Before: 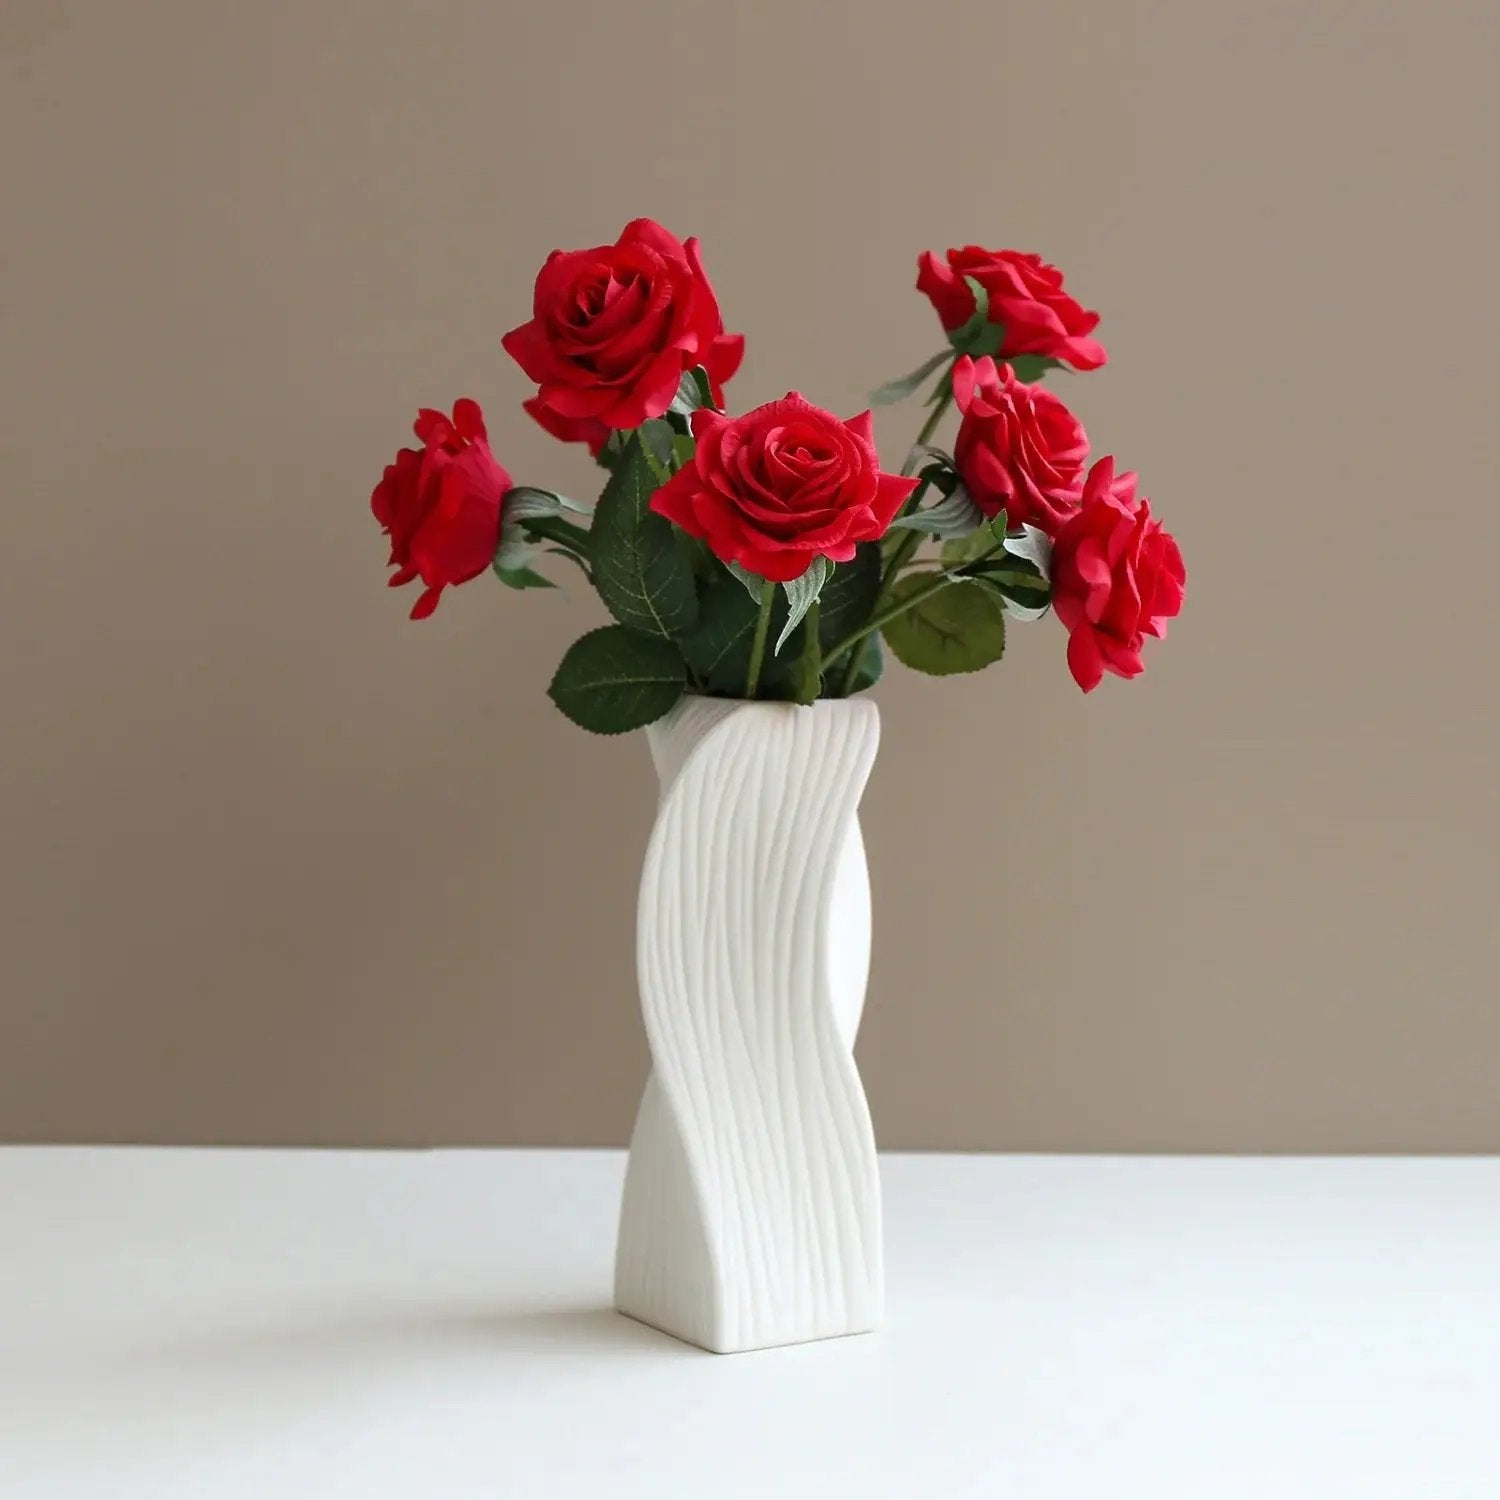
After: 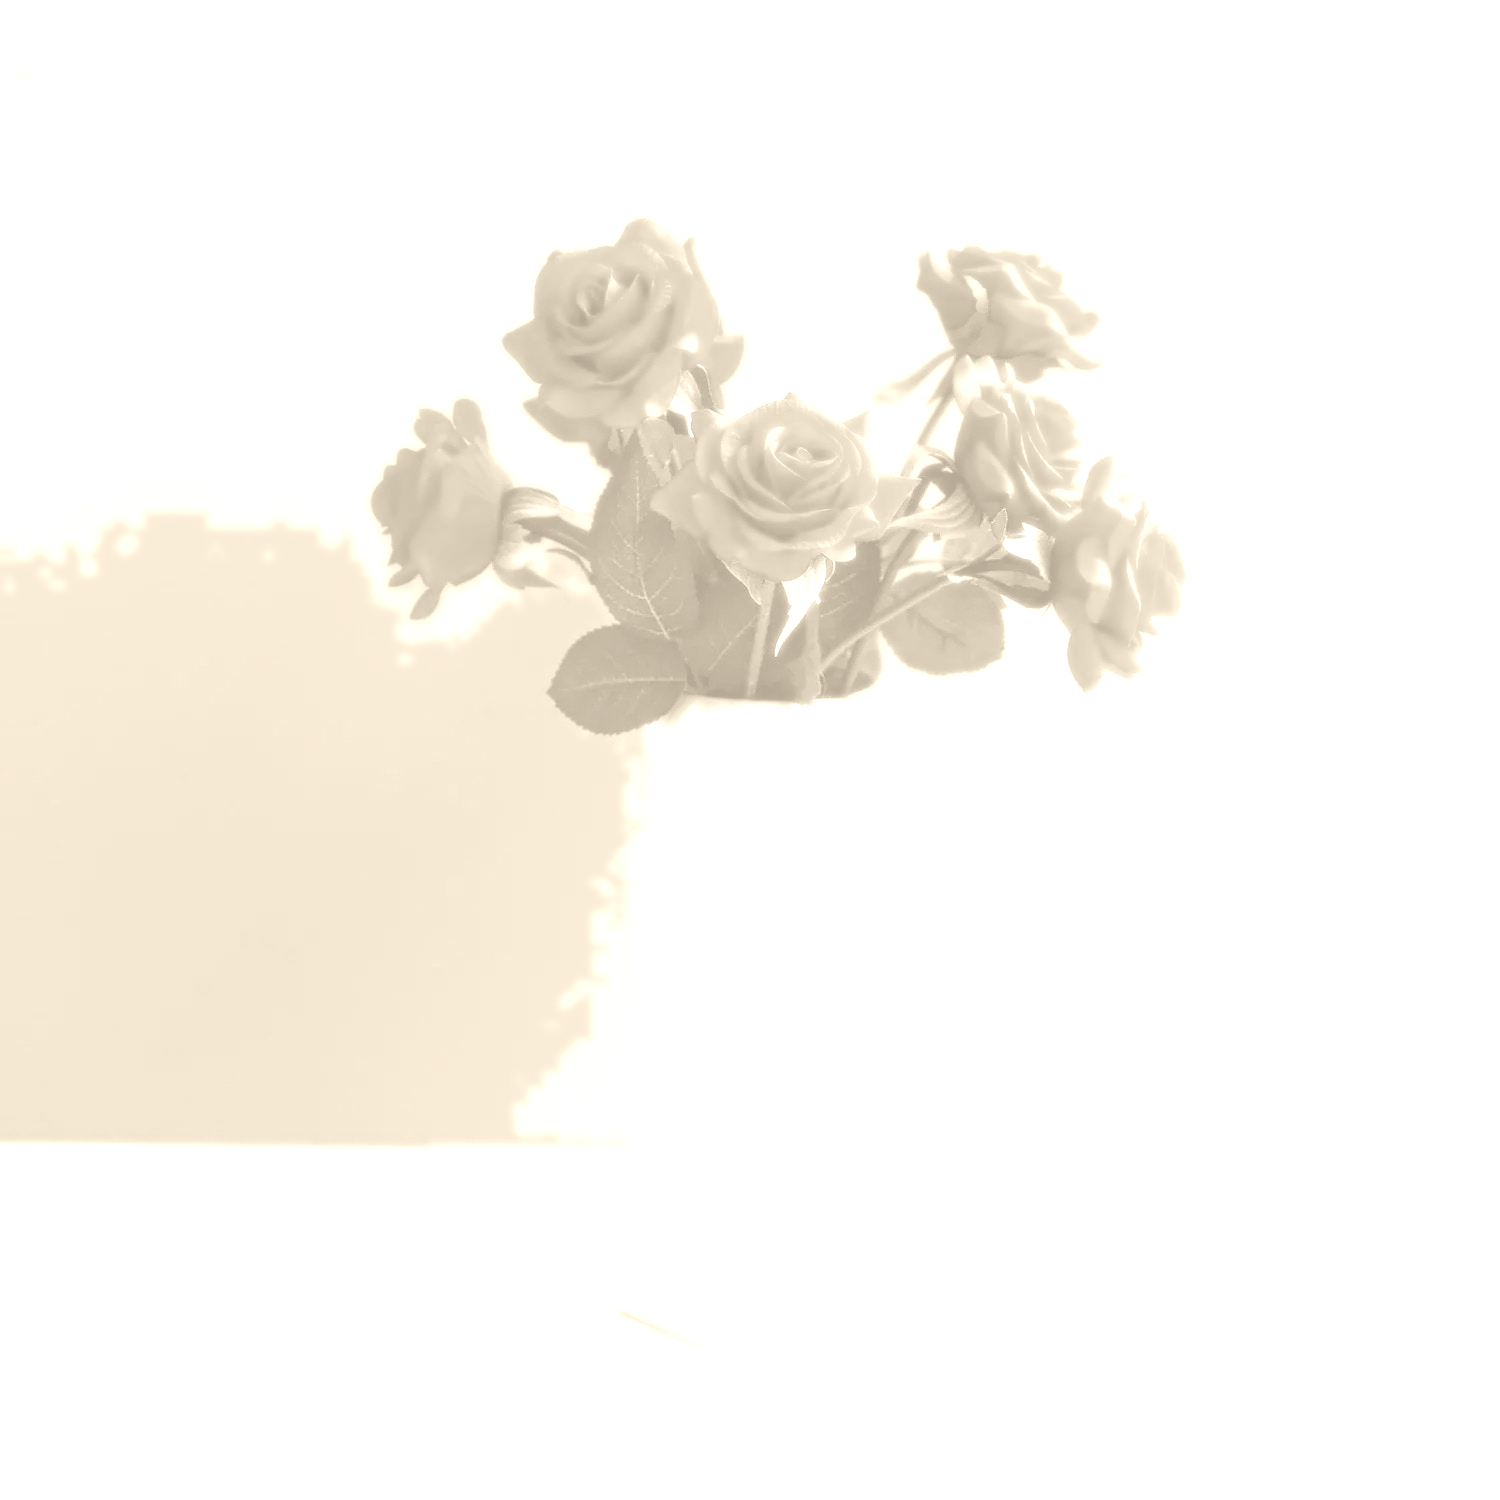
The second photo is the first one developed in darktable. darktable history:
bloom: size 0%, threshold 54.82%, strength 8.31%
colorize: hue 36°, saturation 71%, lightness 80.79%
